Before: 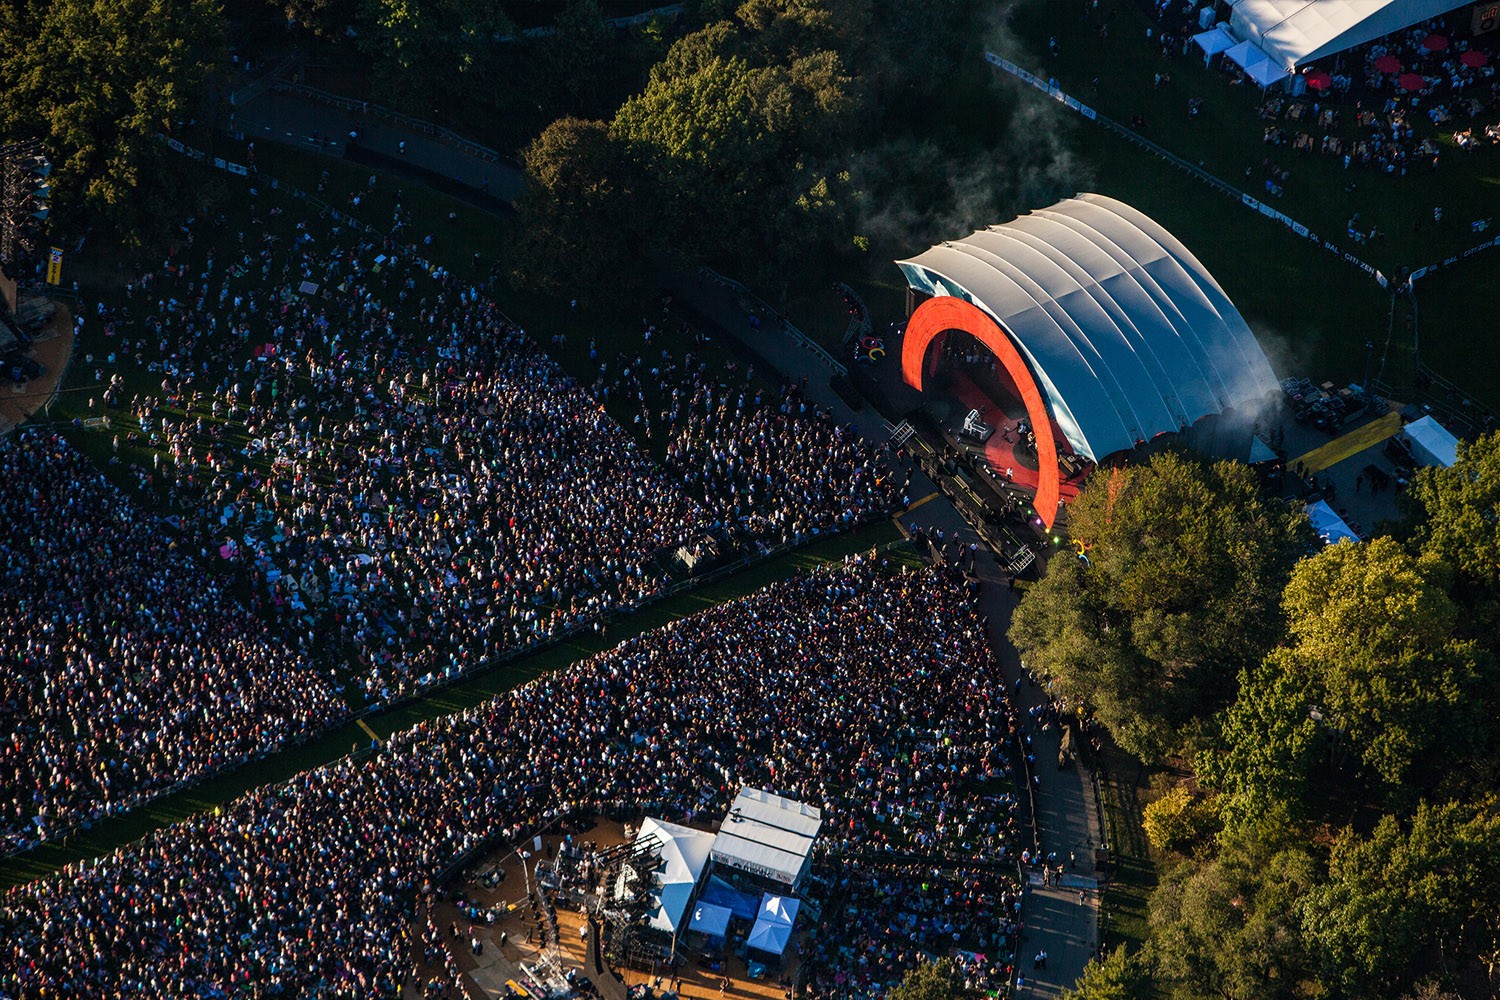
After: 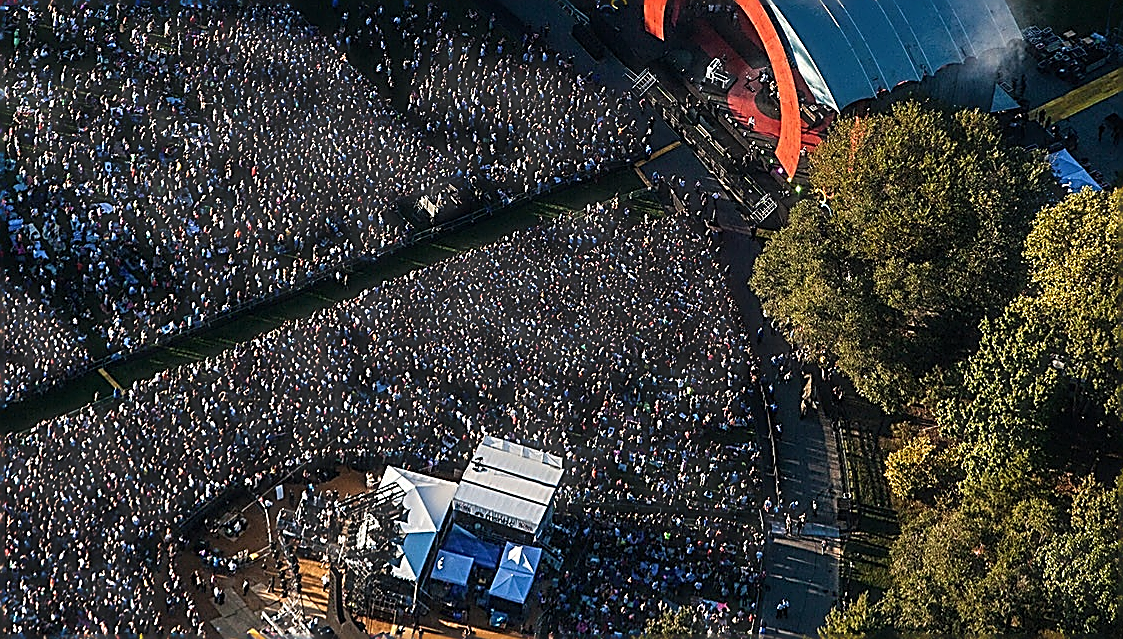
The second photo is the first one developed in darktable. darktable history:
haze removal: strength -0.091, compatibility mode true, adaptive false
crop and rotate: left 17.258%, top 35.105%, right 7.835%, bottom 0.932%
sharpen: amount 1.991
